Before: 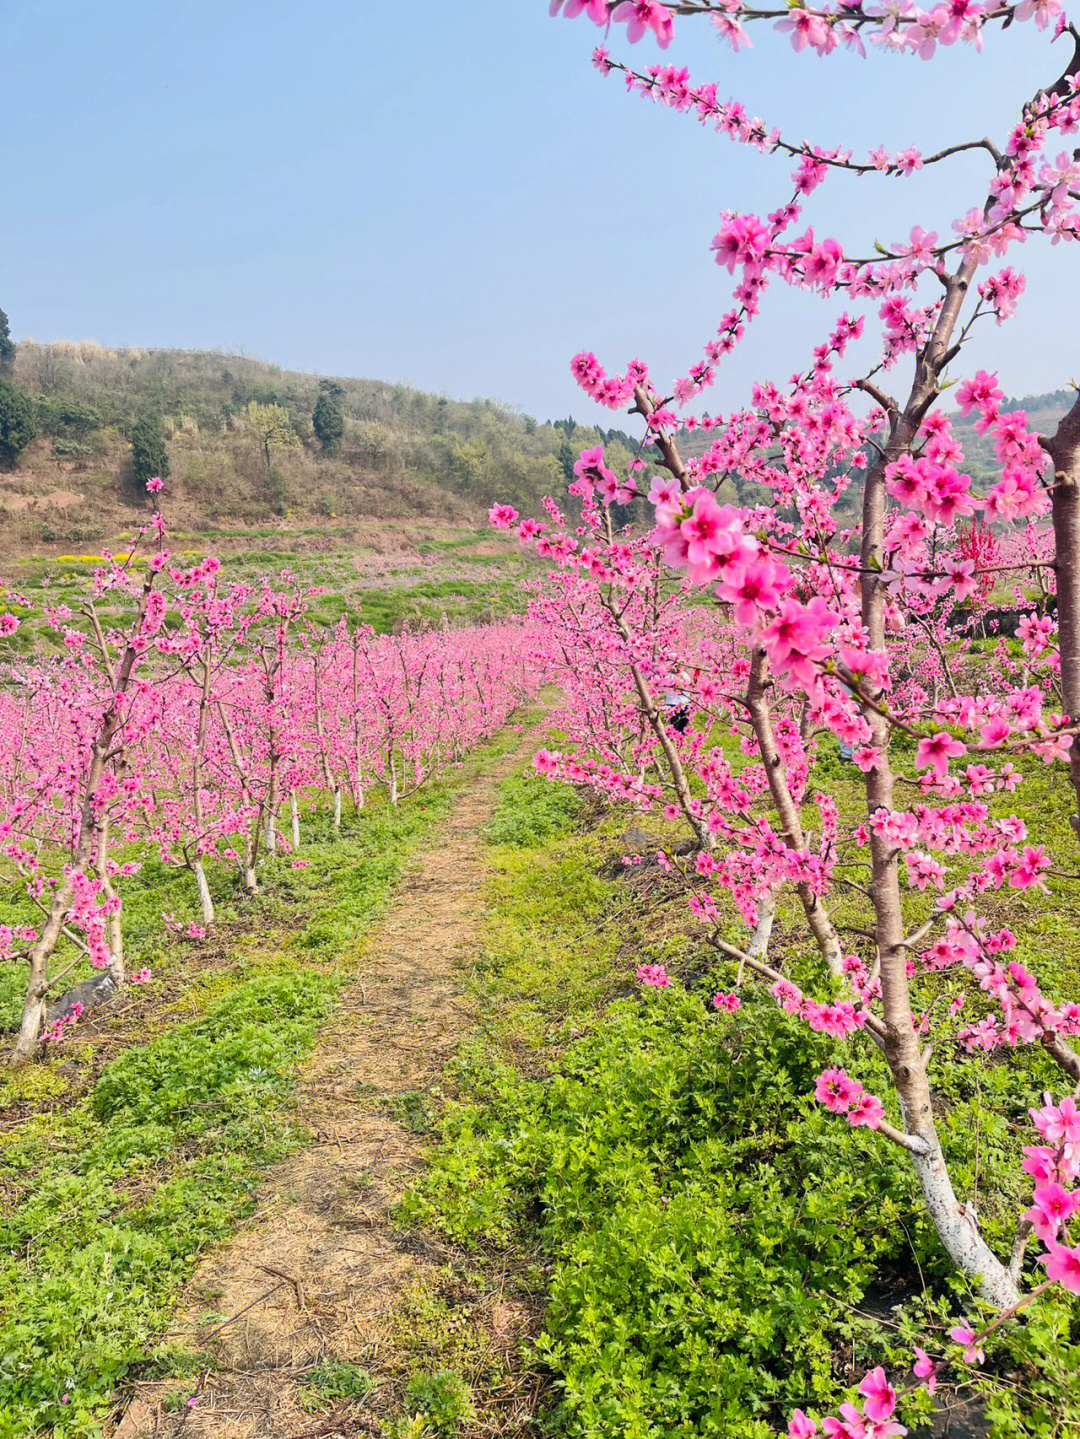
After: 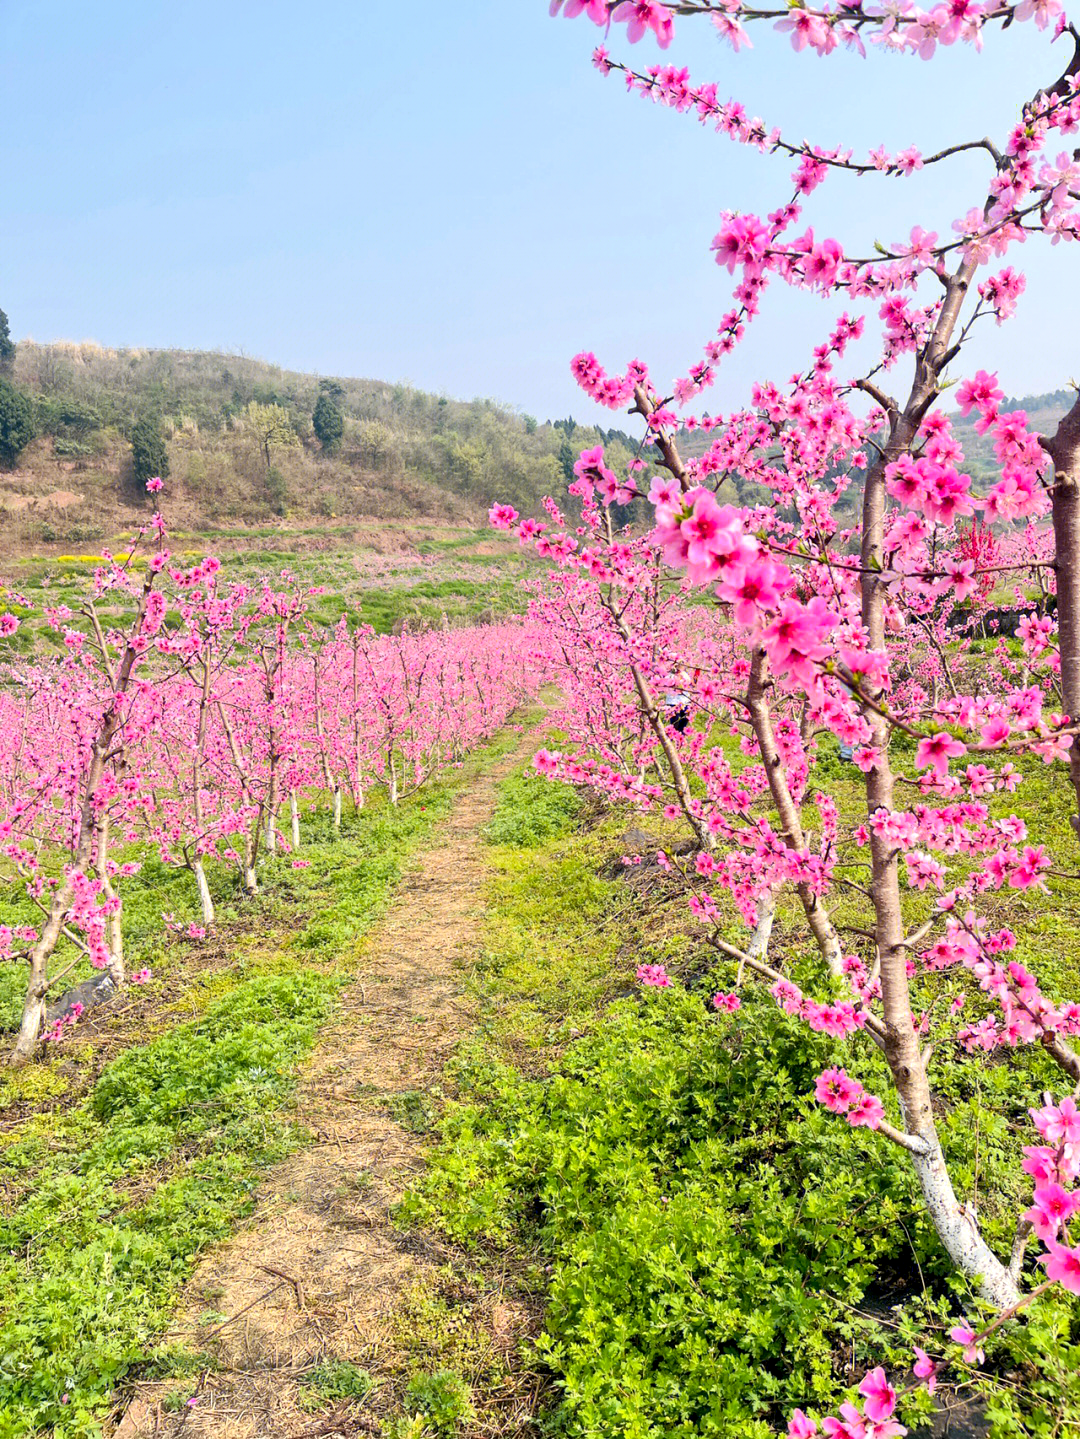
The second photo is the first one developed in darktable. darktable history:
exposure: black level correction 0.005, exposure 0.277 EV, compensate highlight preservation false
